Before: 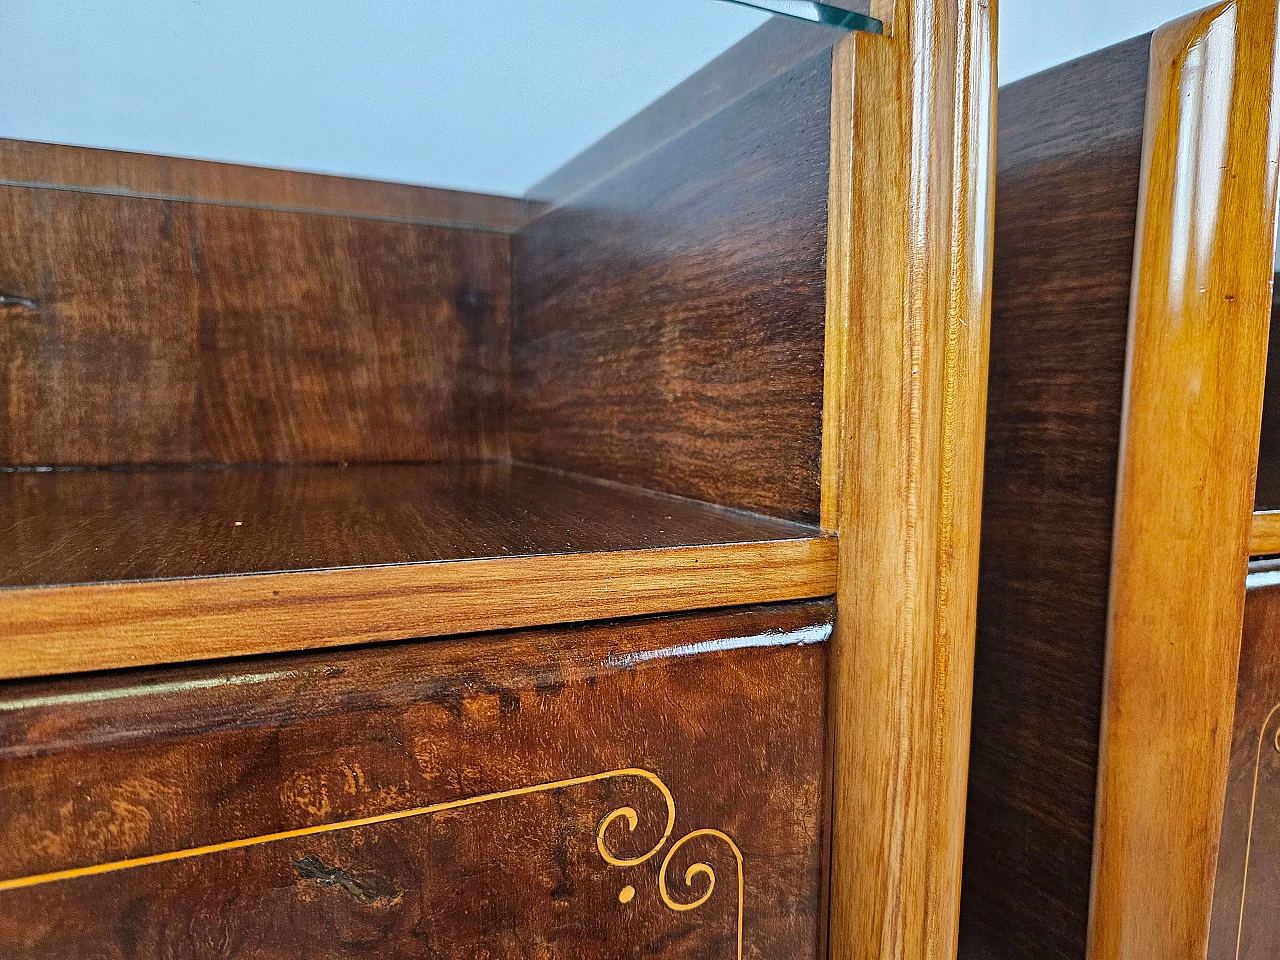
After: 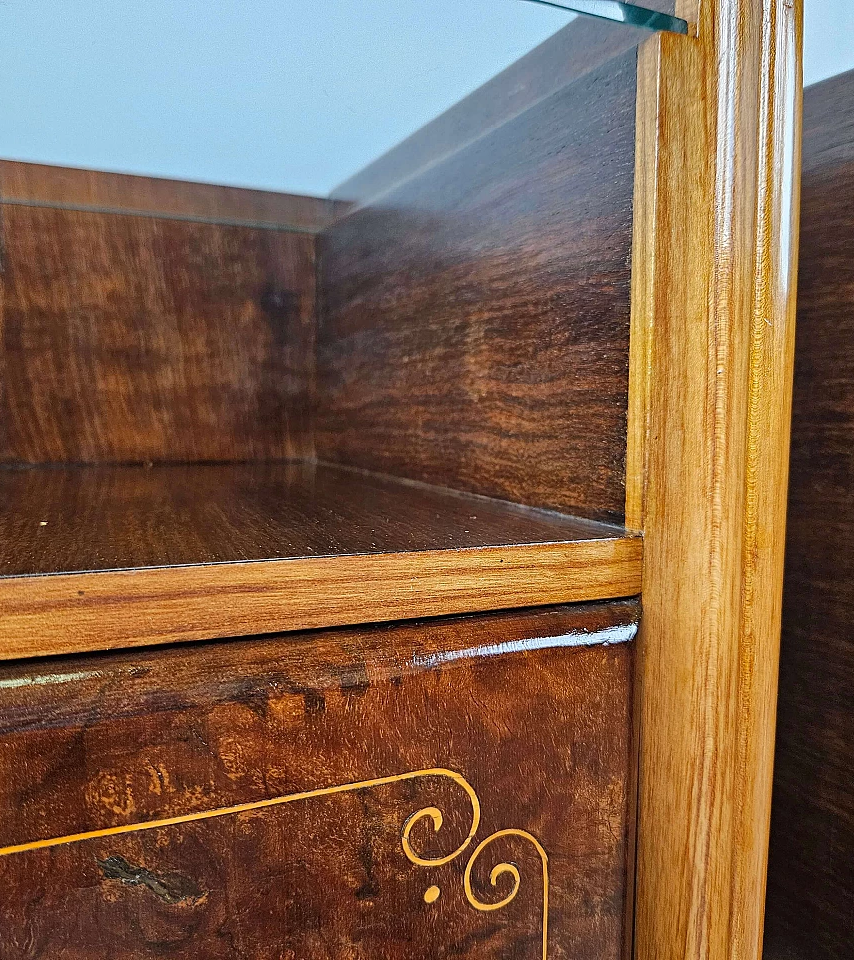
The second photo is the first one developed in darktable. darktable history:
crop and rotate: left 15.311%, right 17.944%
